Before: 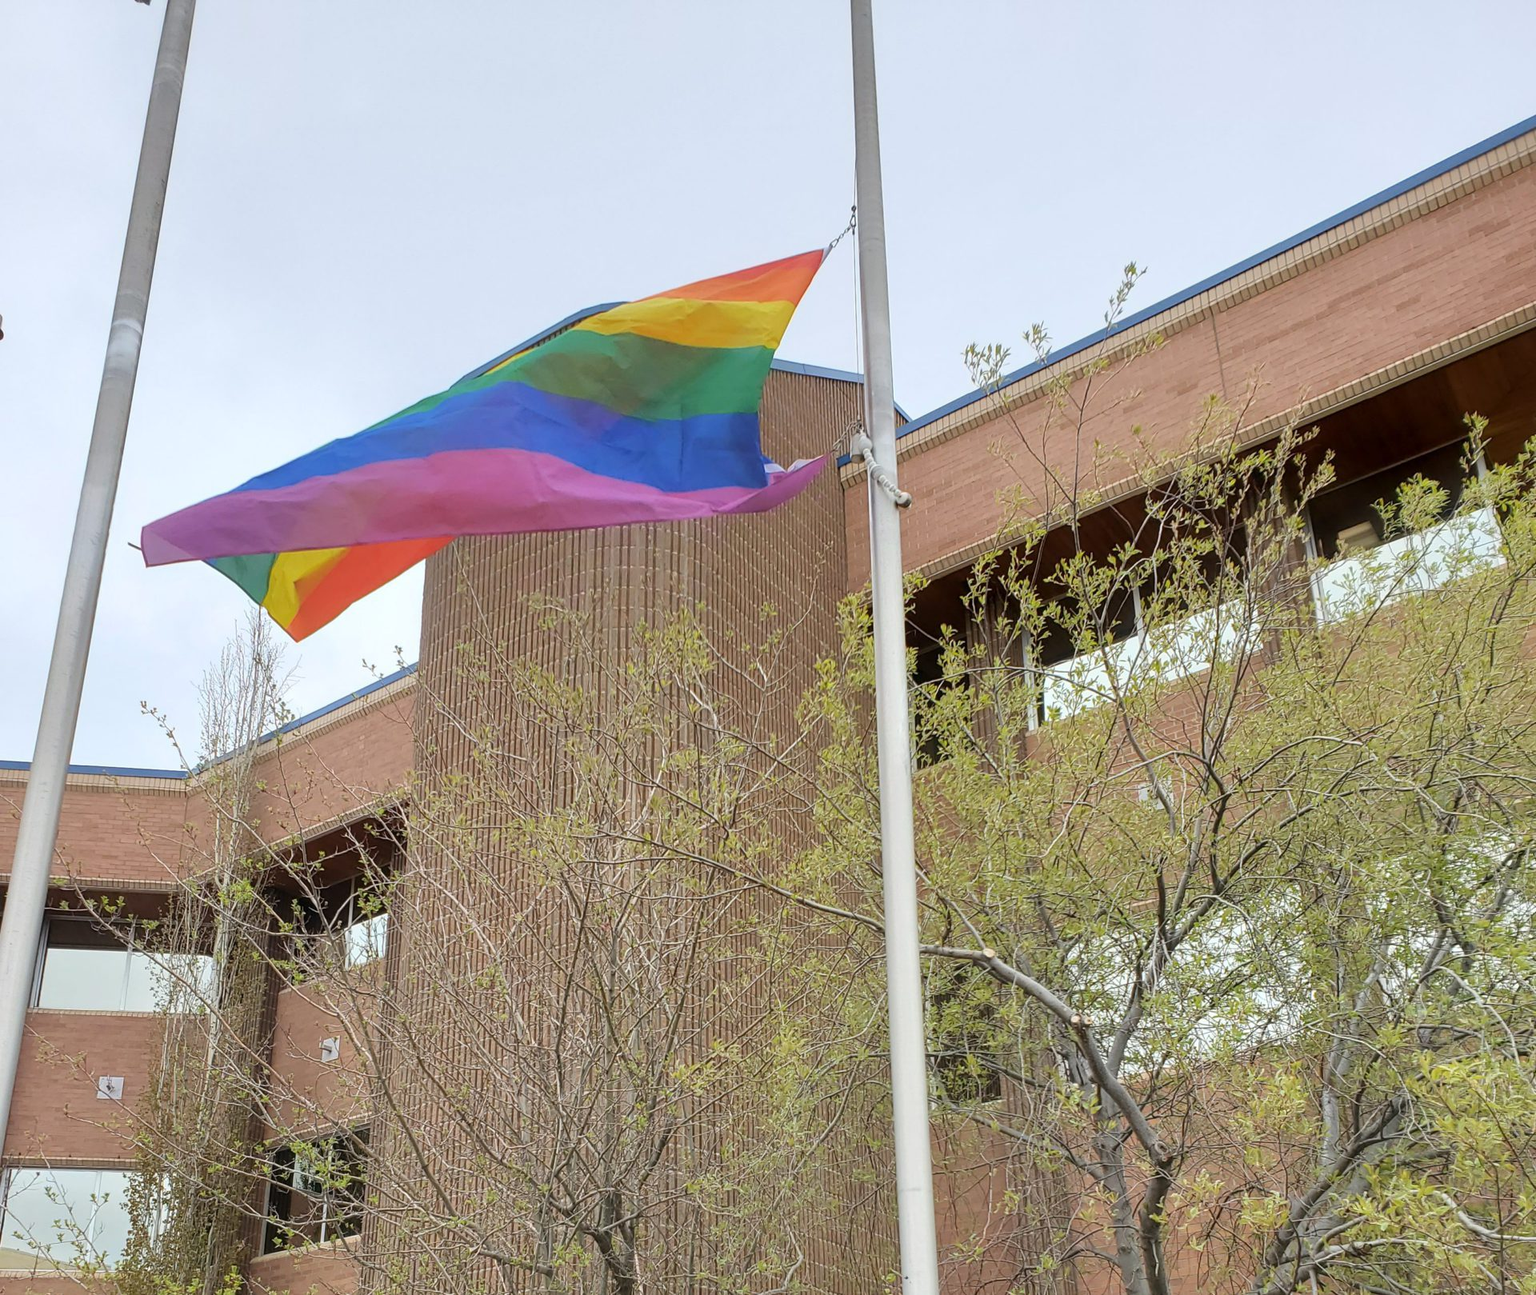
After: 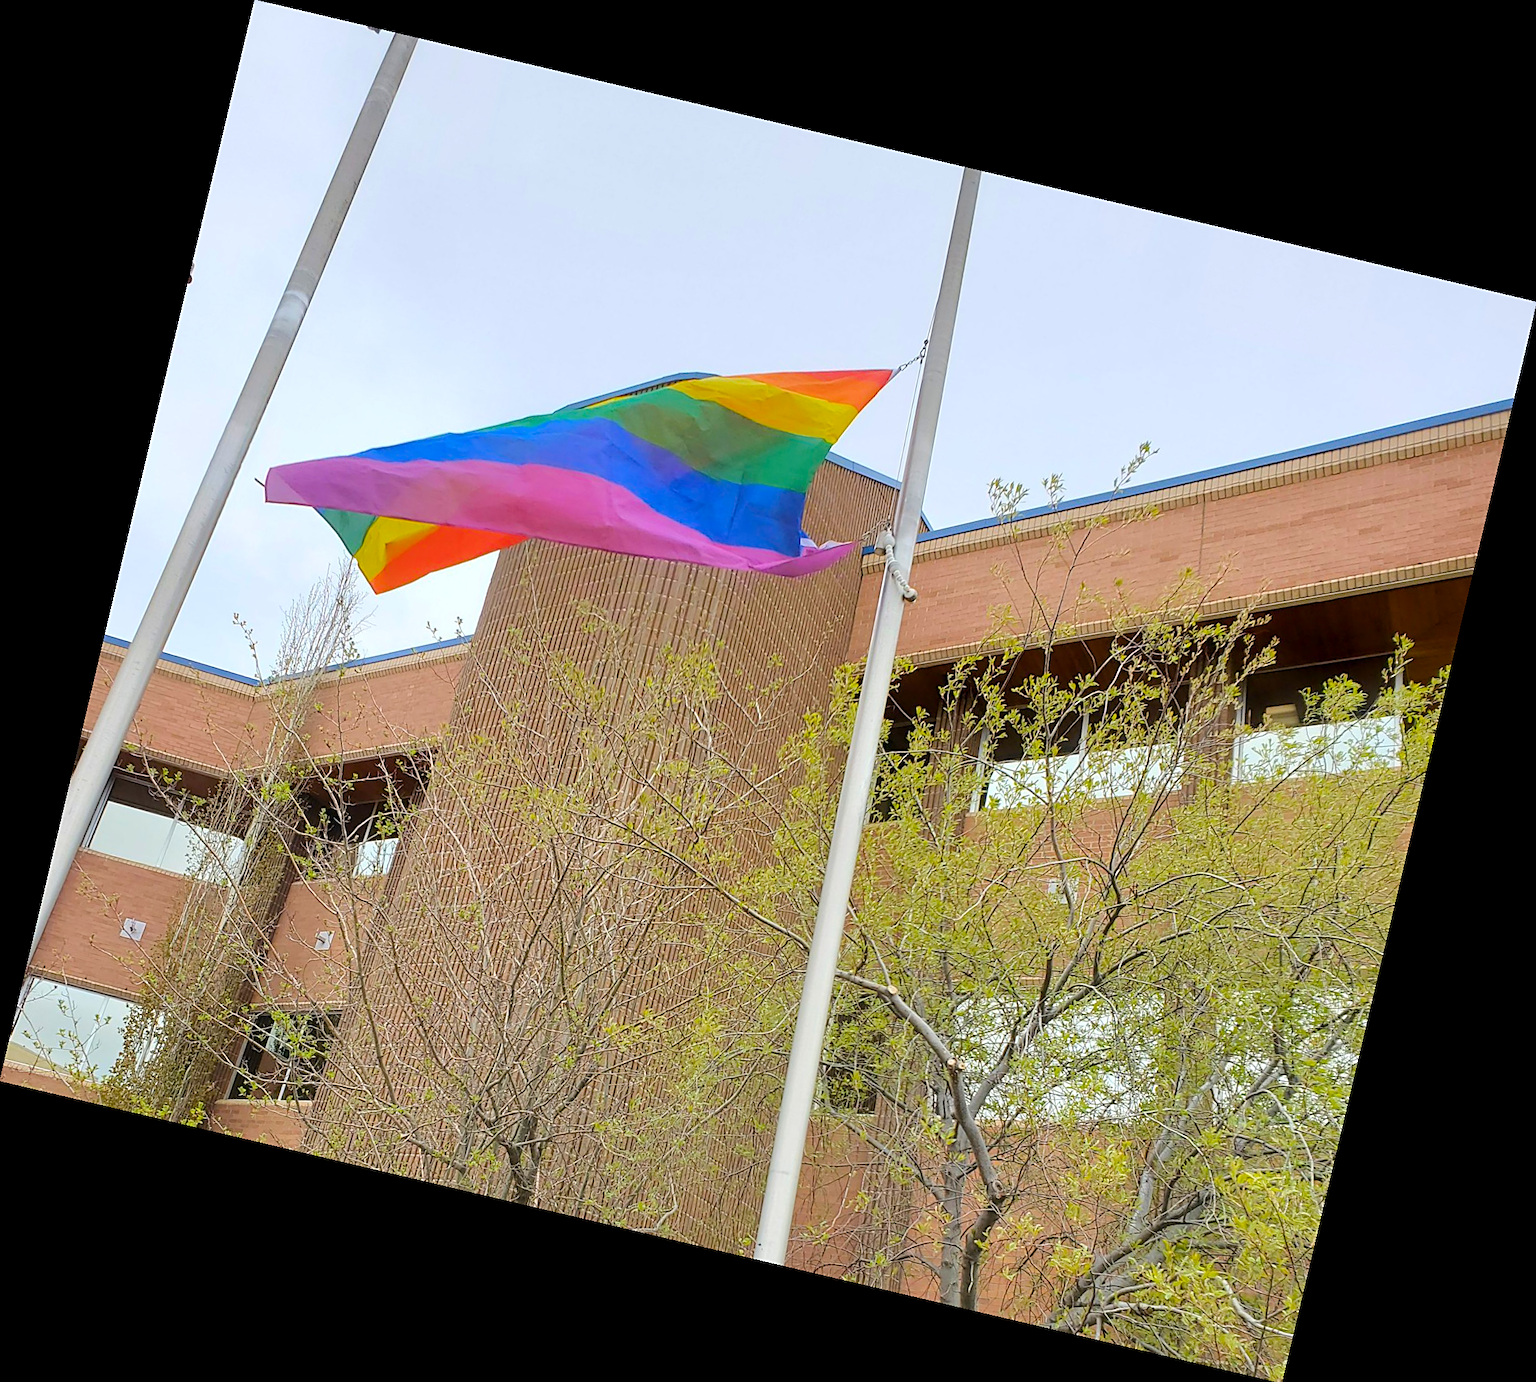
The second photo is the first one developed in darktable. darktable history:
sharpen: on, module defaults
color balance rgb: perceptual saturation grading › global saturation 25%, perceptual brilliance grading › mid-tones 10%, perceptual brilliance grading › shadows 15%, global vibrance 20%
rotate and perspective: rotation 13.27°, automatic cropping off
